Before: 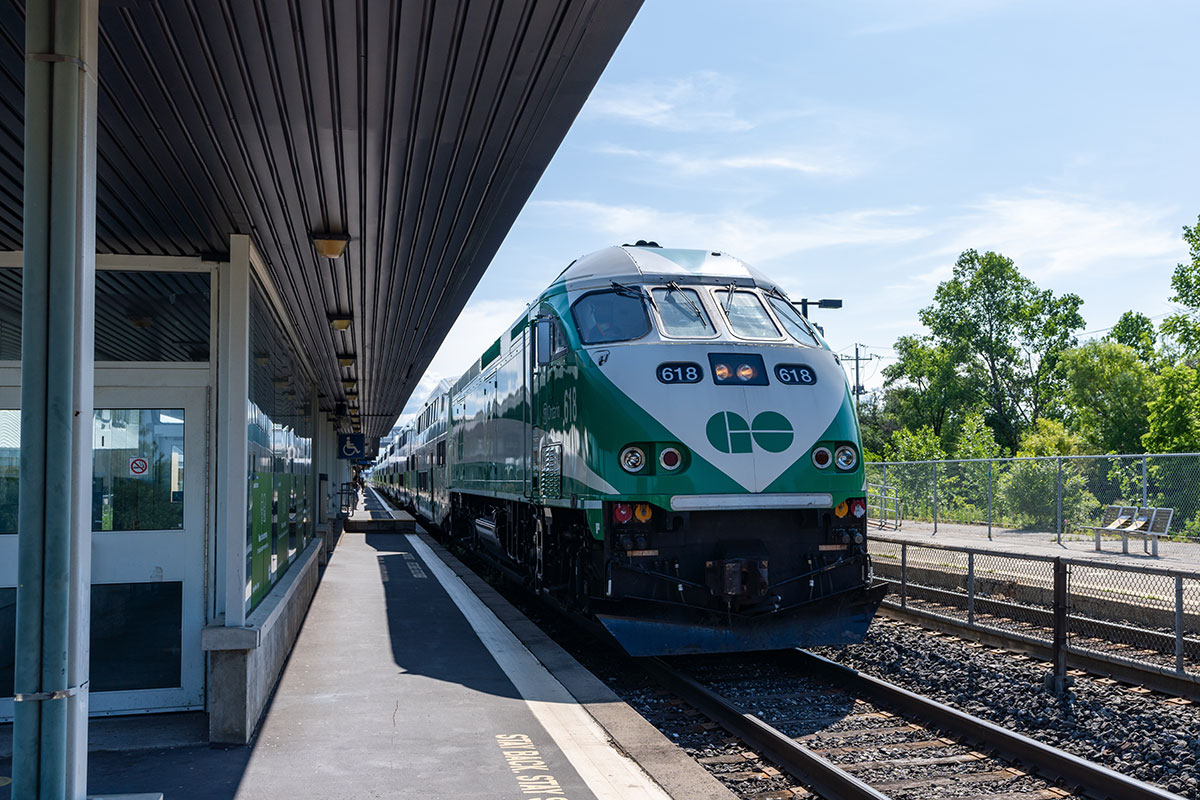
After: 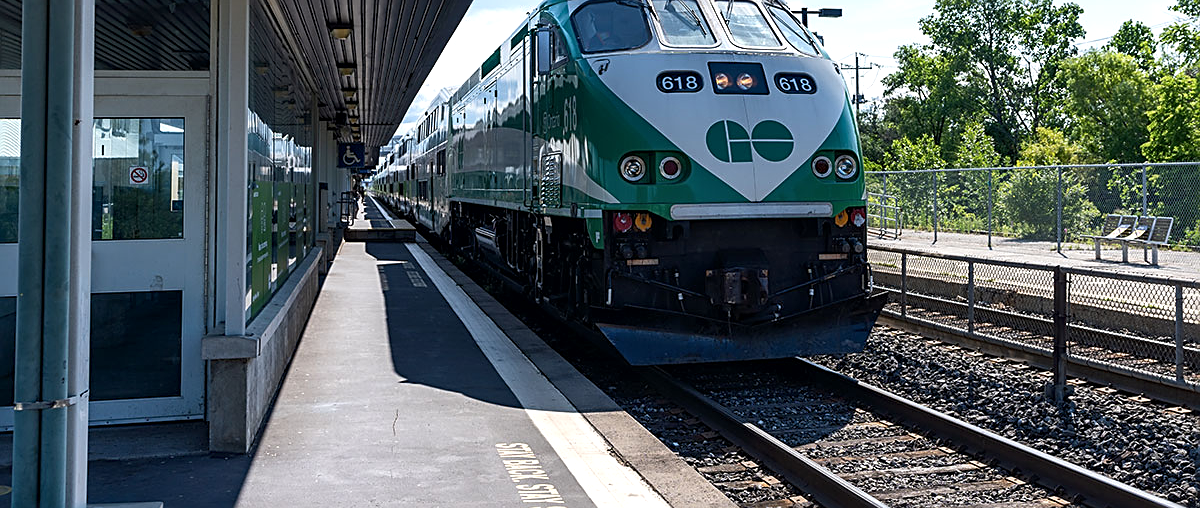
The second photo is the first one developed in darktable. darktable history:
tone equalizer: -8 EV -0.001 EV, -7 EV 0.001 EV, -6 EV -0.002 EV, -5 EV -0.003 EV, -4 EV -0.062 EV, -3 EV -0.222 EV, -2 EV -0.267 EV, -1 EV 0.105 EV, +0 EV 0.303 EV
sharpen: on, module defaults
crop and rotate: top 36.435%
local contrast: mode bilateral grid, contrast 20, coarseness 50, detail 120%, midtone range 0.2
